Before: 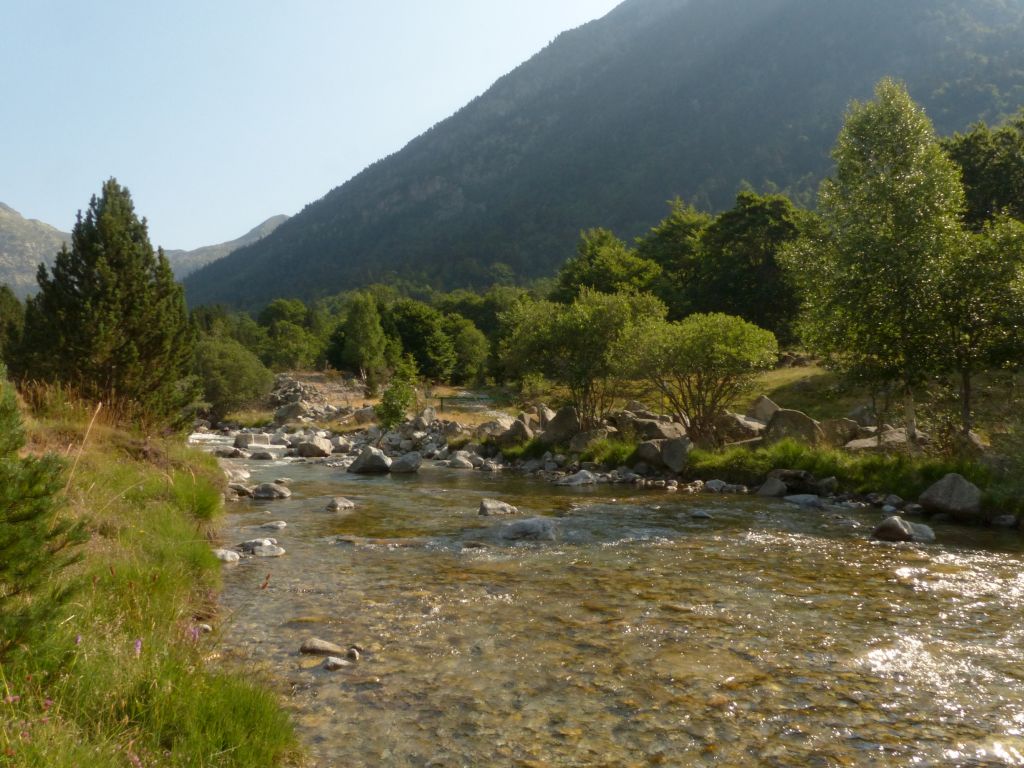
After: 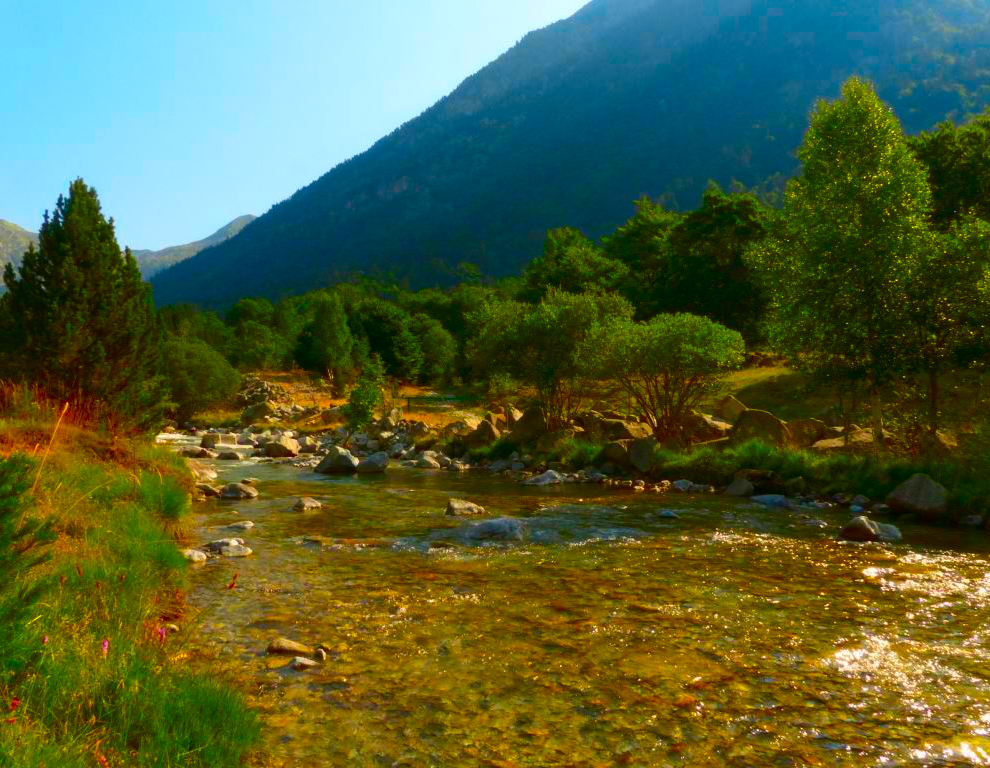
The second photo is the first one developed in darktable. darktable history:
crop and rotate: left 3.239%
tone curve: curves: ch0 [(0, 0) (0.003, 0.006) (0.011, 0.01) (0.025, 0.017) (0.044, 0.029) (0.069, 0.043) (0.1, 0.064) (0.136, 0.091) (0.177, 0.128) (0.224, 0.162) (0.277, 0.206) (0.335, 0.258) (0.399, 0.324) (0.468, 0.404) (0.543, 0.499) (0.623, 0.595) (0.709, 0.693) (0.801, 0.786) (0.898, 0.883) (1, 1)], color space Lab, independent channels
color correction: highlights b* -0.058, saturation 2.99
